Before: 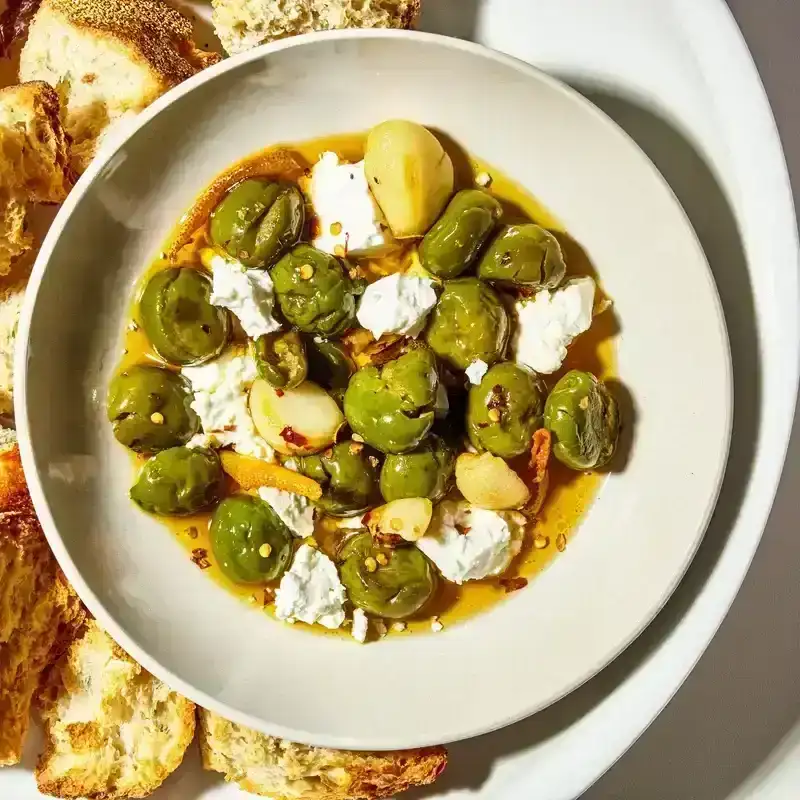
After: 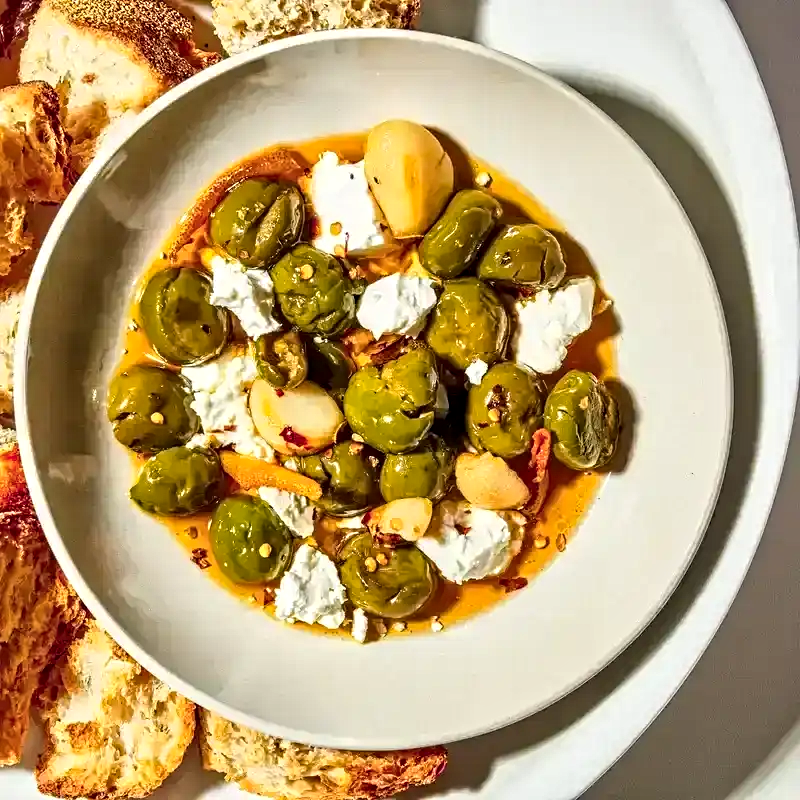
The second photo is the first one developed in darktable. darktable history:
color zones: curves: ch1 [(0.235, 0.558) (0.75, 0.5)]; ch2 [(0.25, 0.462) (0.749, 0.457)]
contrast equalizer: octaves 7, y [[0.502, 0.517, 0.543, 0.576, 0.611, 0.631], [0.5 ×6], [0.5 ×6], [0 ×6], [0 ×6]]
